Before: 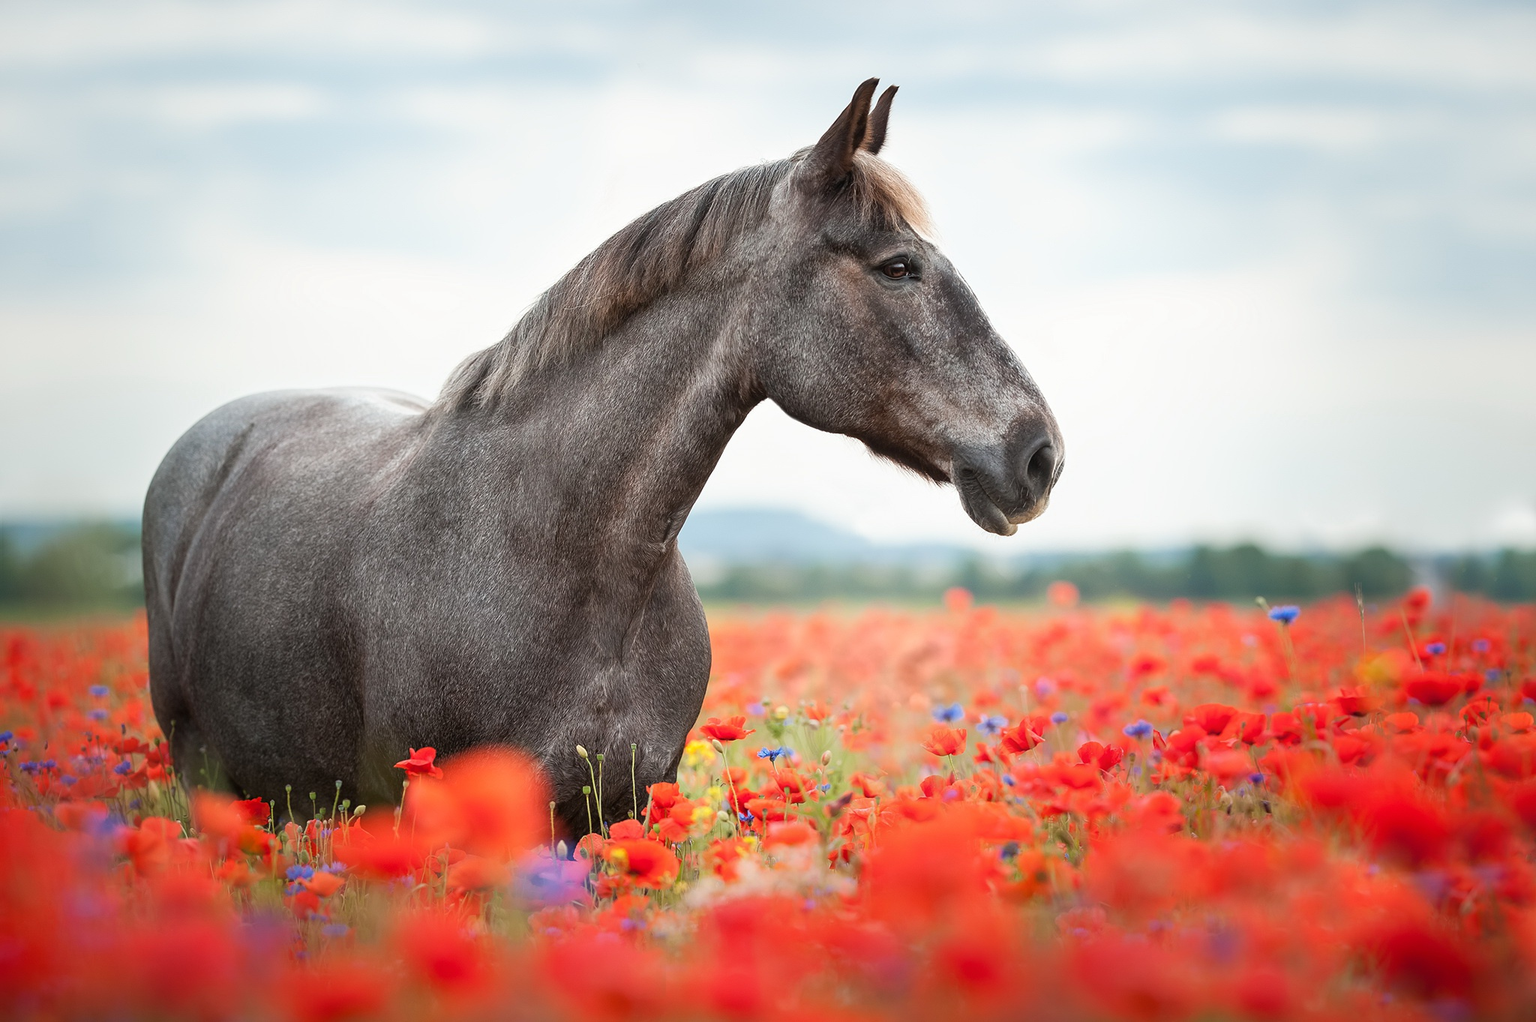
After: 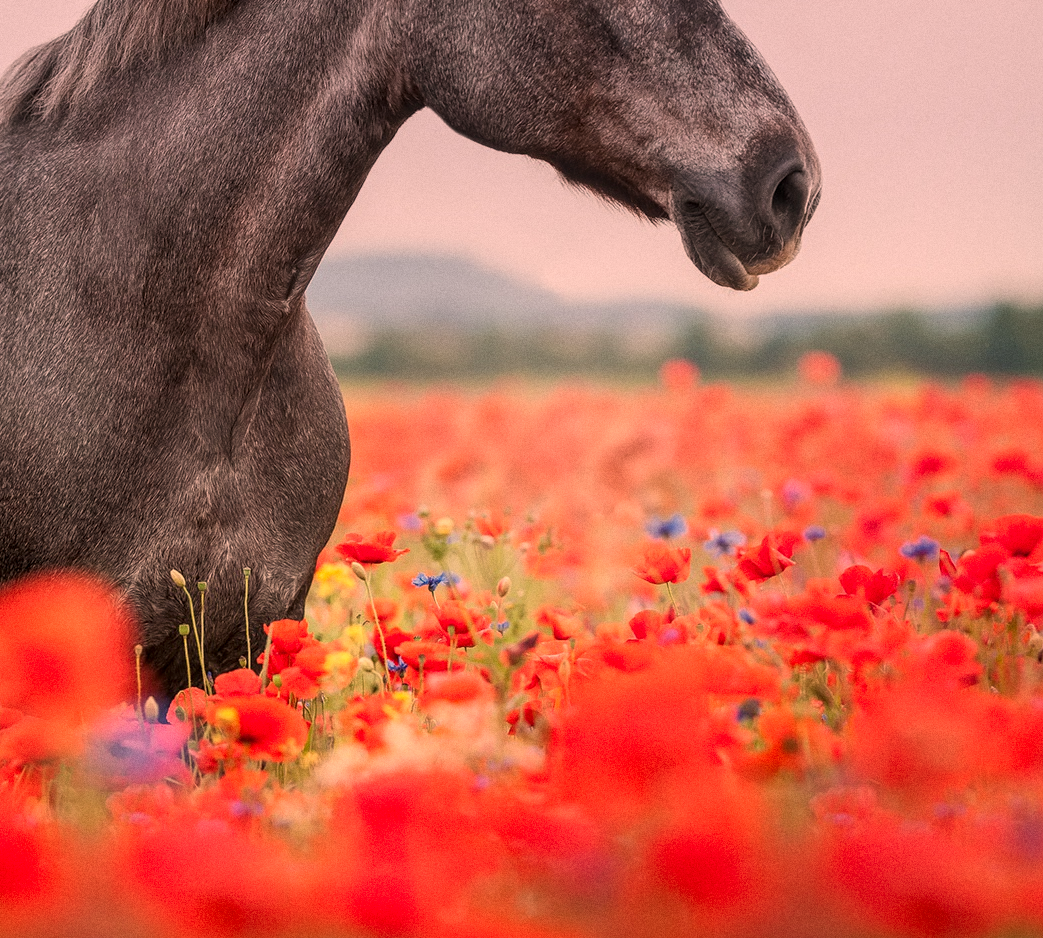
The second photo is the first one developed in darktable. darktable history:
local contrast: on, module defaults
white balance: red 1.123, blue 0.83
crop and rotate: left 29.237%, top 31.152%, right 19.807%
grain: coarseness 7.08 ISO, strength 21.67%, mid-tones bias 59.58%
color correction: highlights a* 12.23, highlights b* 5.41
graduated density: hue 238.83°, saturation 50%
